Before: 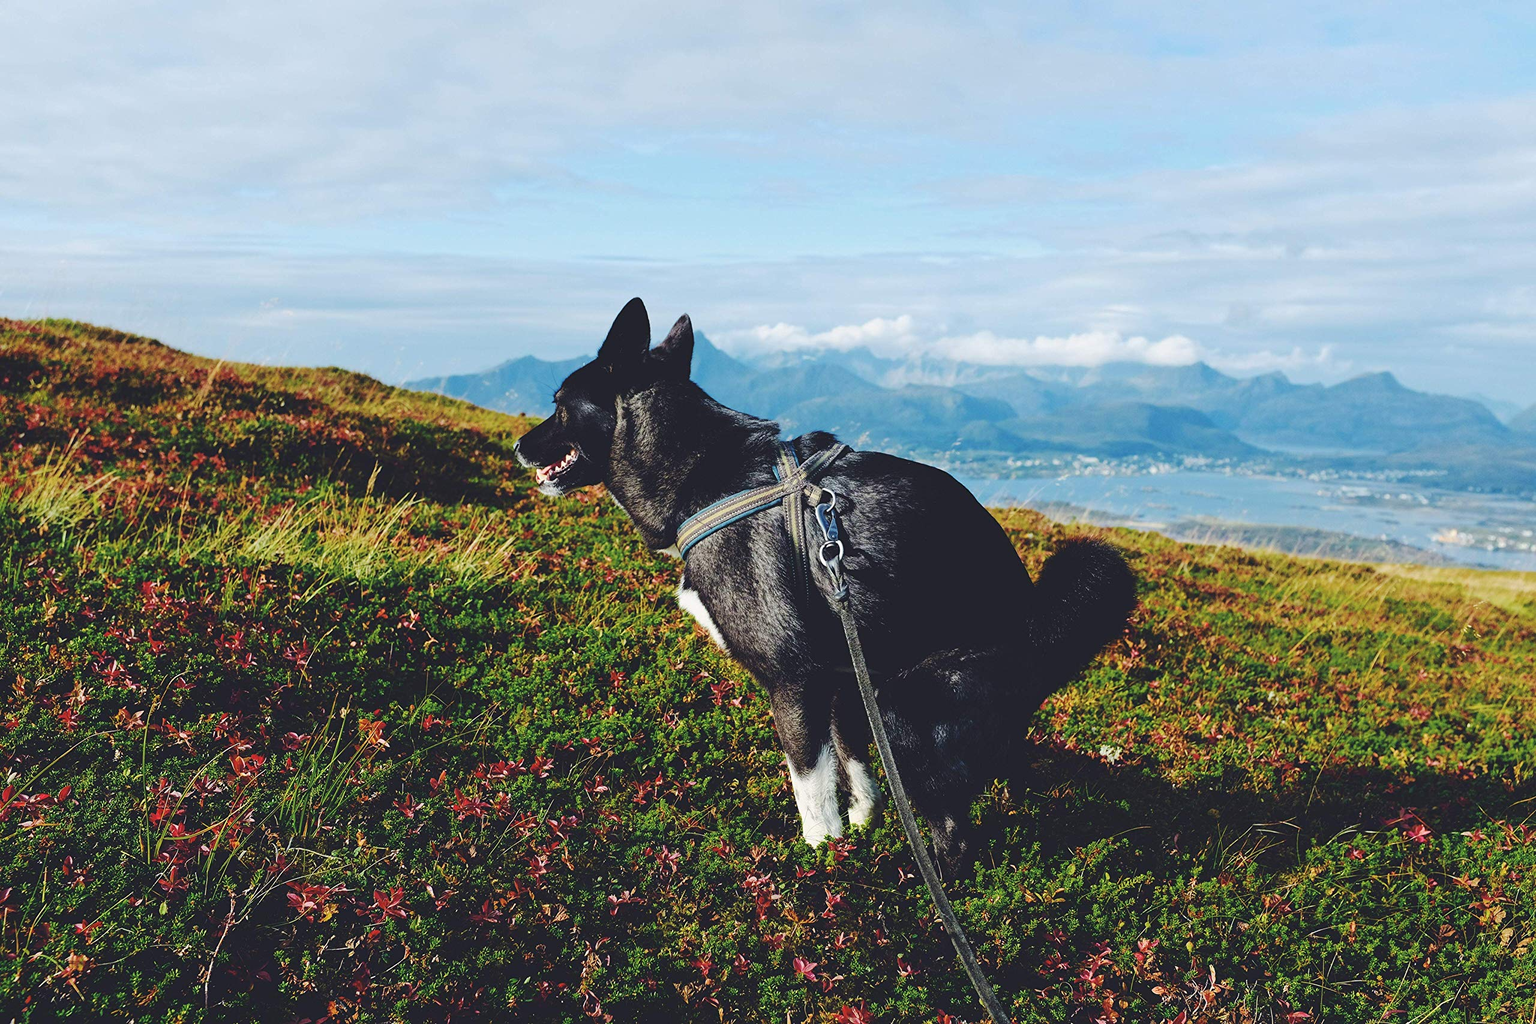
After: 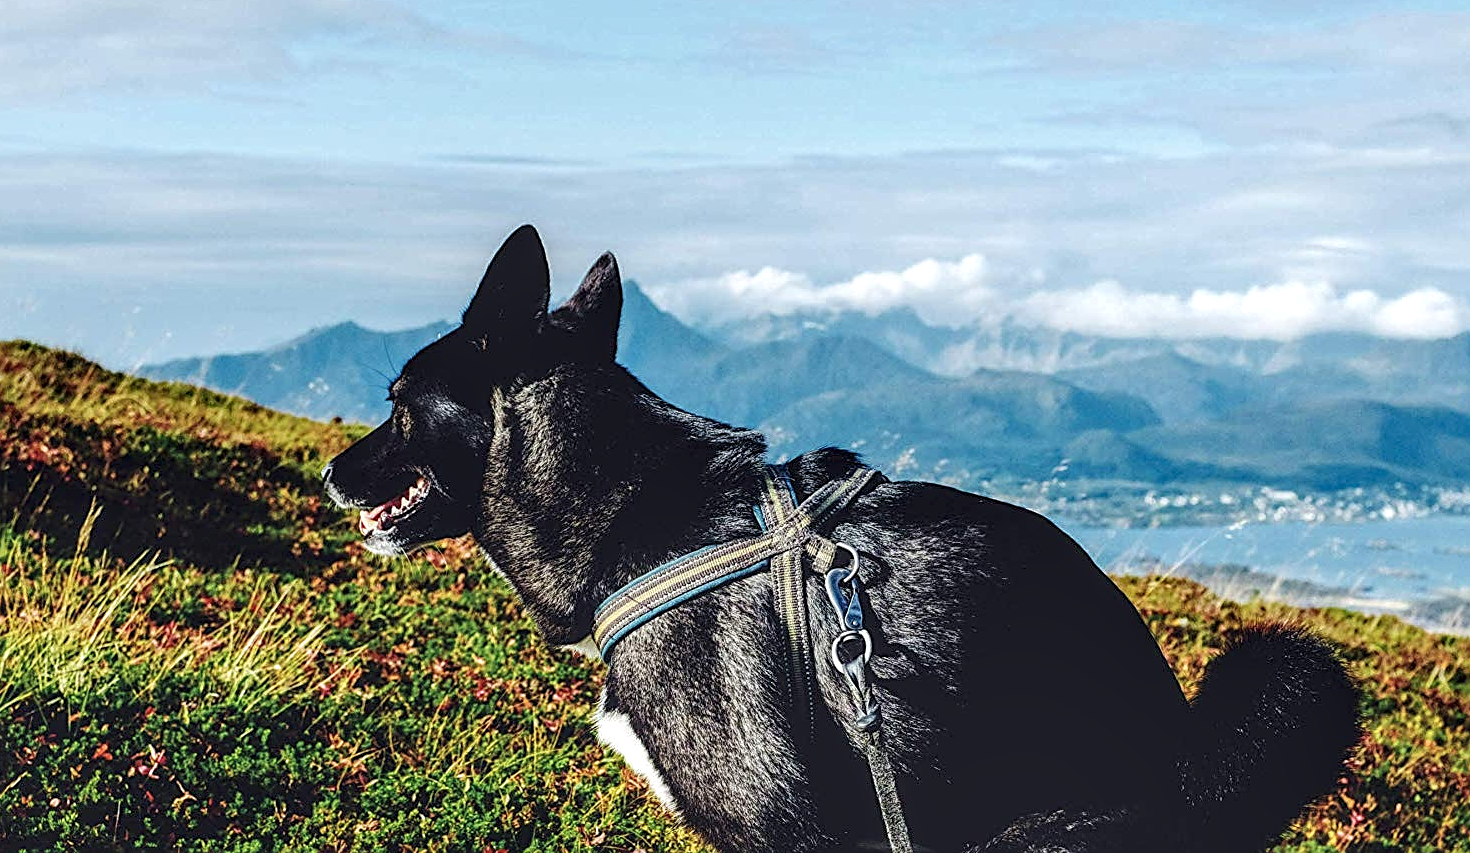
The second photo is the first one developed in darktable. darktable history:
local contrast: highlights 20%, shadows 70%, detail 170%
crop: left 20.888%, top 15.92%, right 21.662%, bottom 34.081%
sharpen: on, module defaults
